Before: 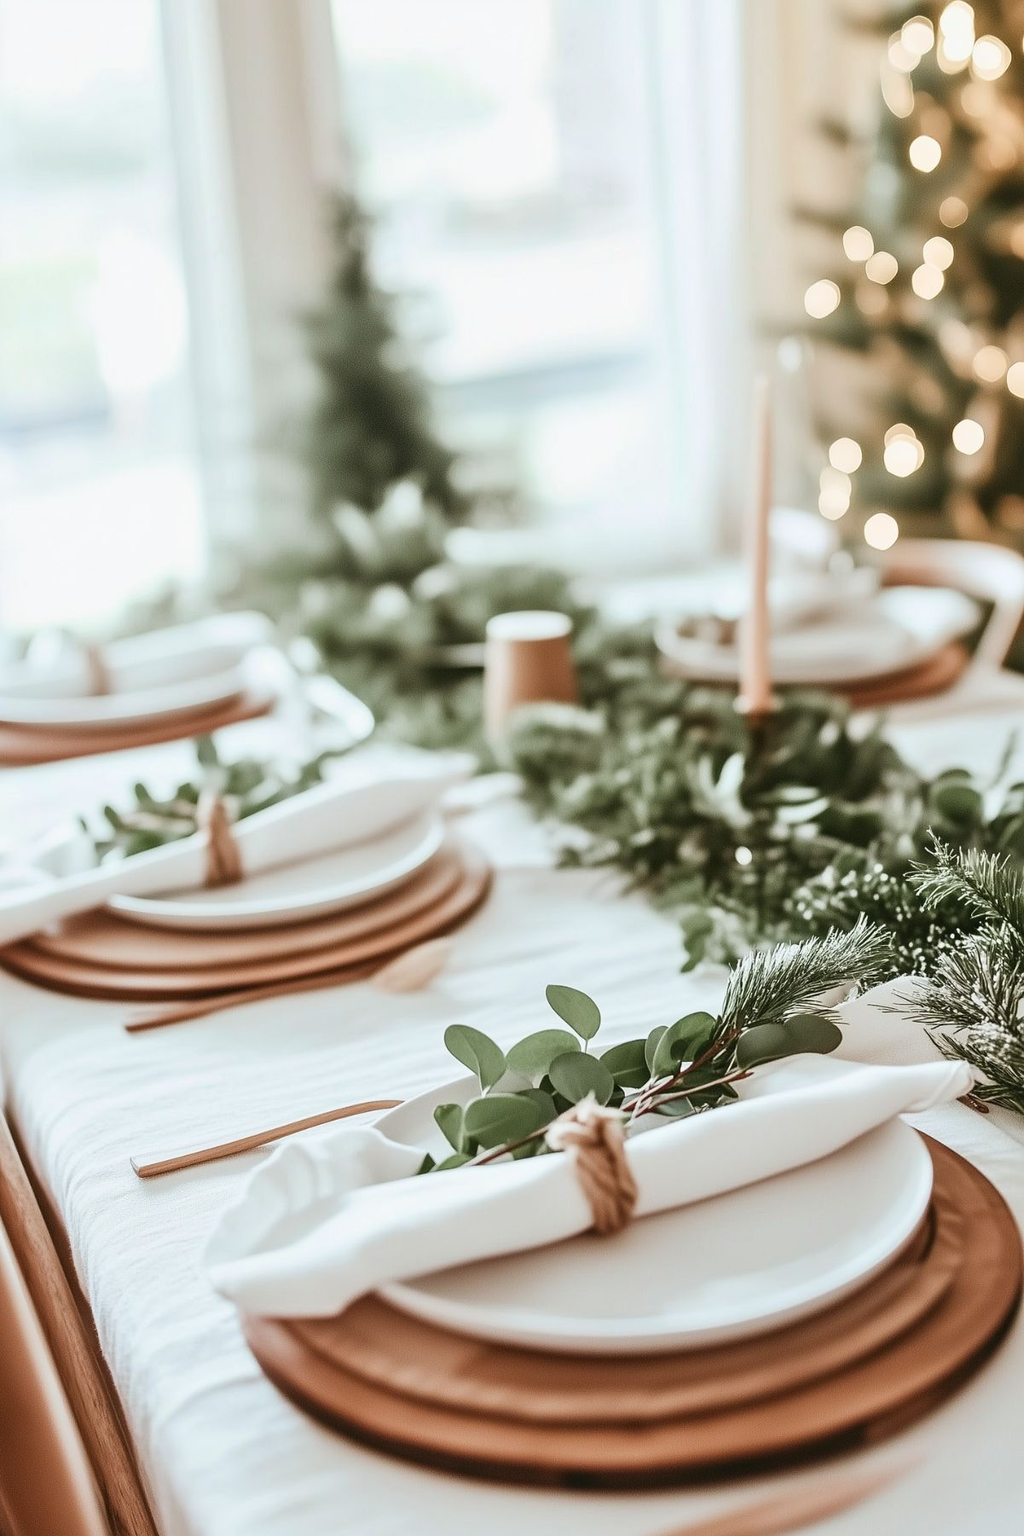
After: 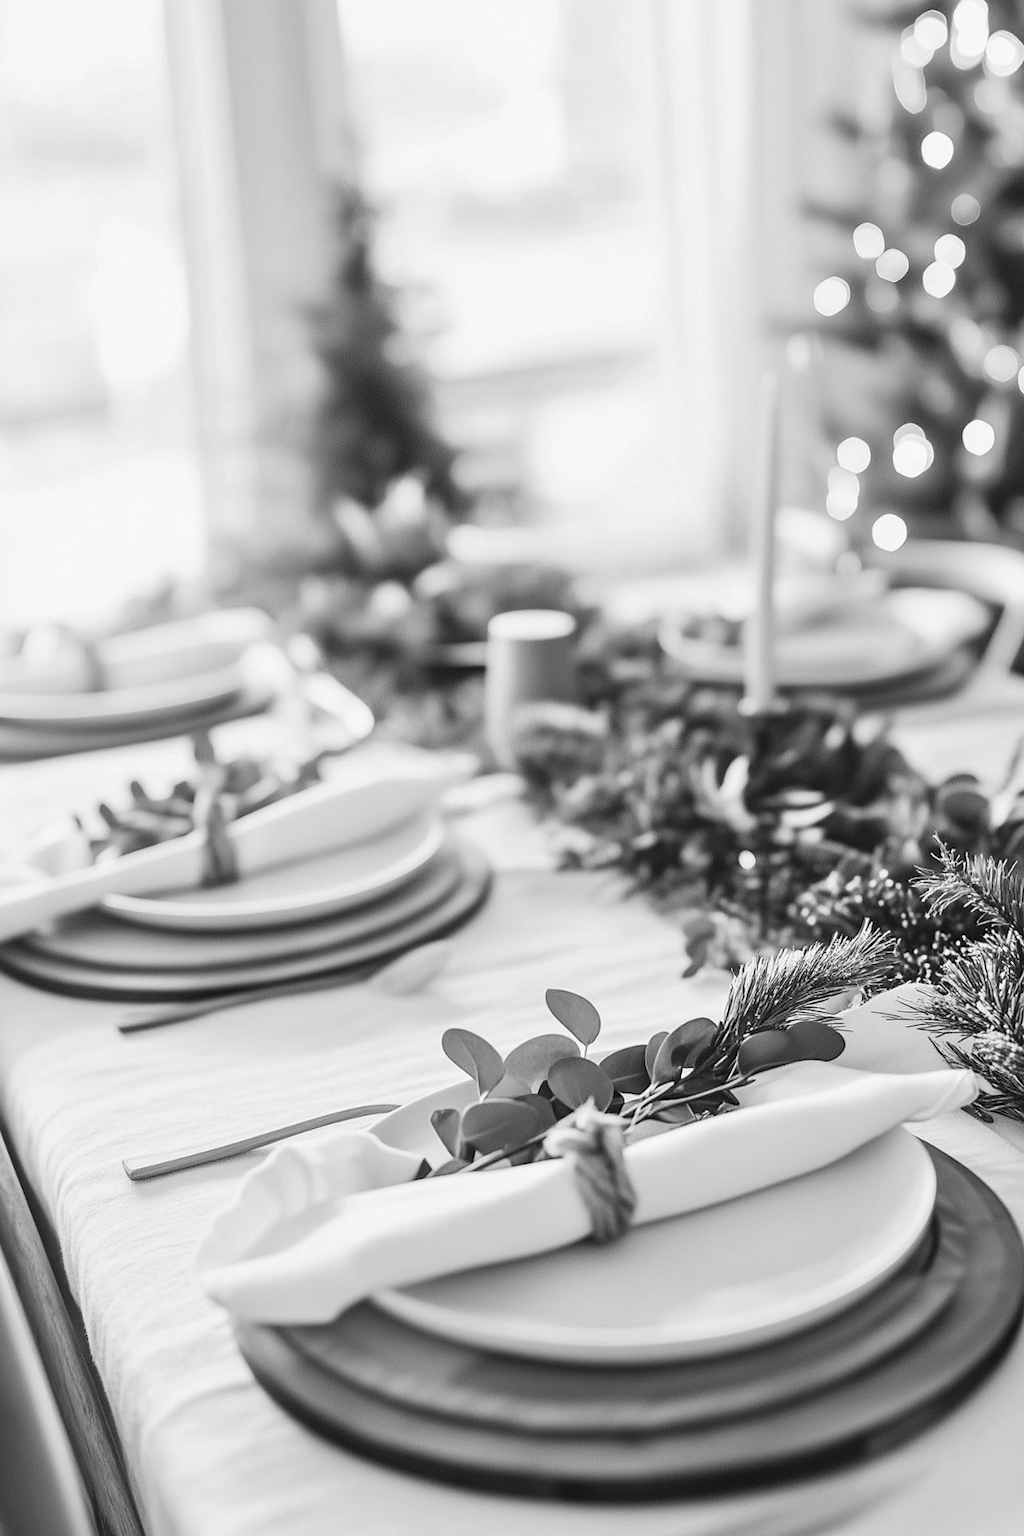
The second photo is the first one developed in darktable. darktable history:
monochrome: a 2.21, b -1.33, size 2.2
crop and rotate: angle -0.5°
tone equalizer: on, module defaults
color correction: saturation 0.98
